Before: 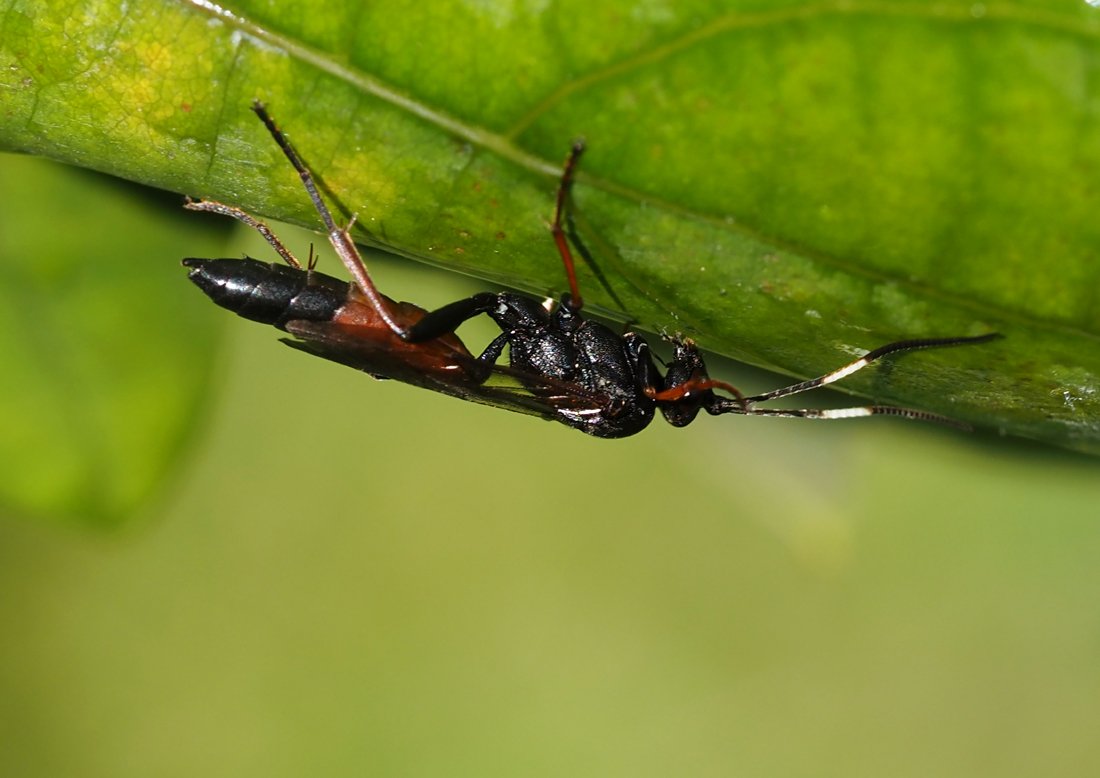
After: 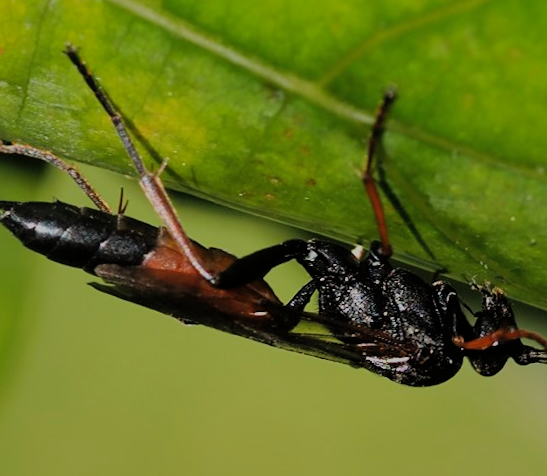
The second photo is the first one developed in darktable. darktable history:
filmic rgb: black relative exposure -7.15 EV, white relative exposure 5.36 EV, hardness 3.02, color science v6 (2022)
shadows and highlights: shadows 40, highlights -60
crop: left 17.835%, top 7.675%, right 32.881%, bottom 32.213%
rotate and perspective: rotation 0.8°, automatic cropping off
